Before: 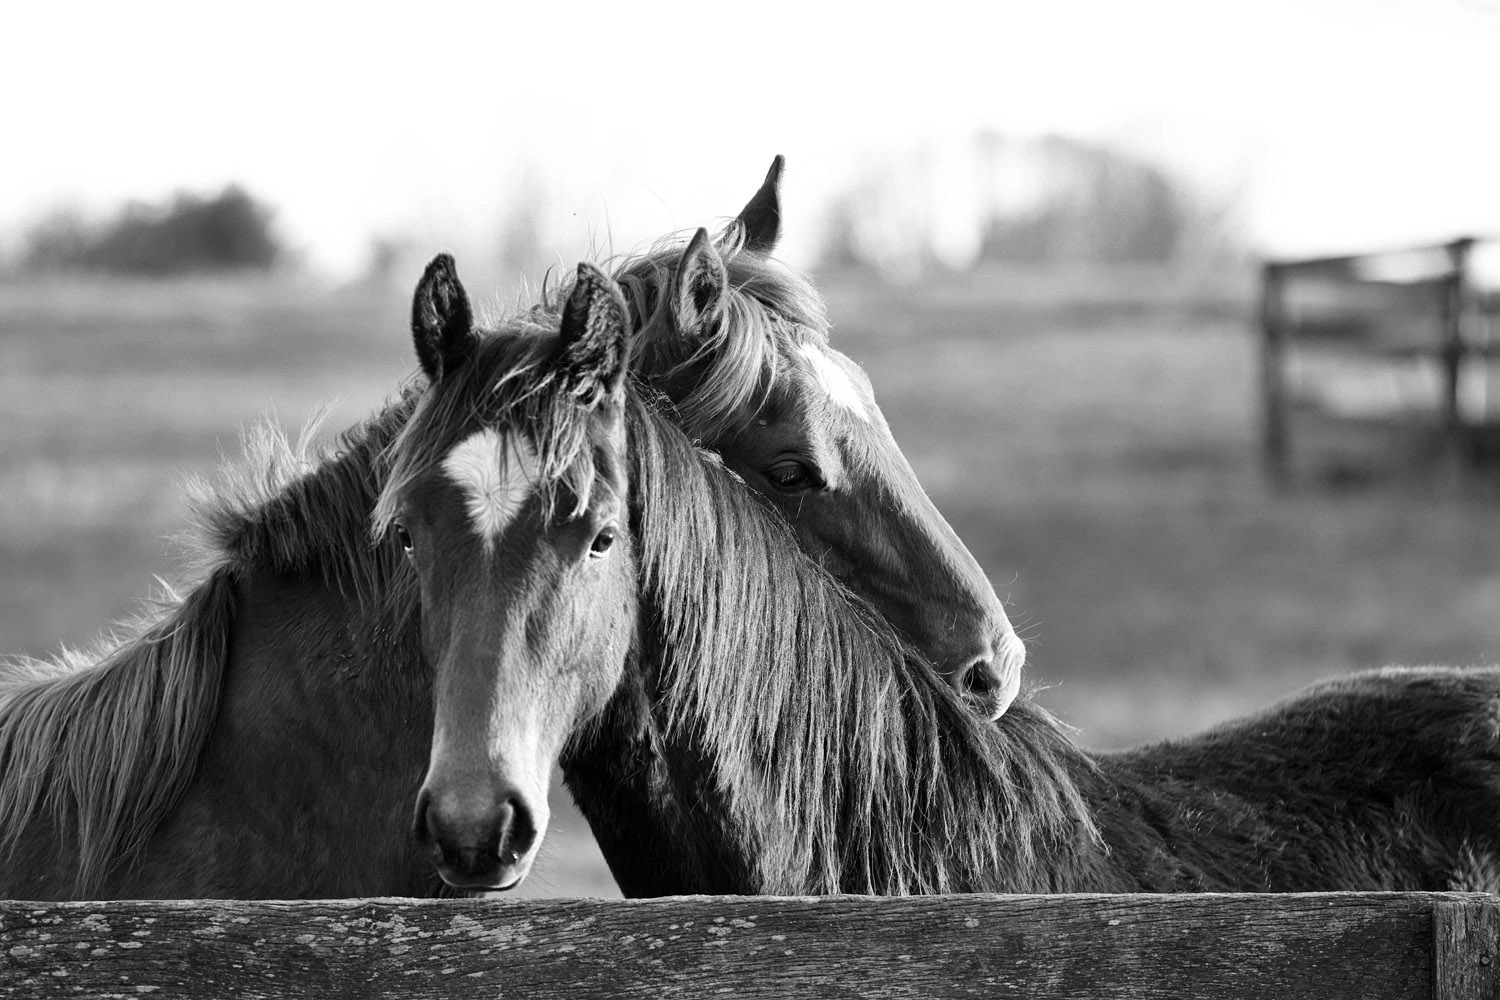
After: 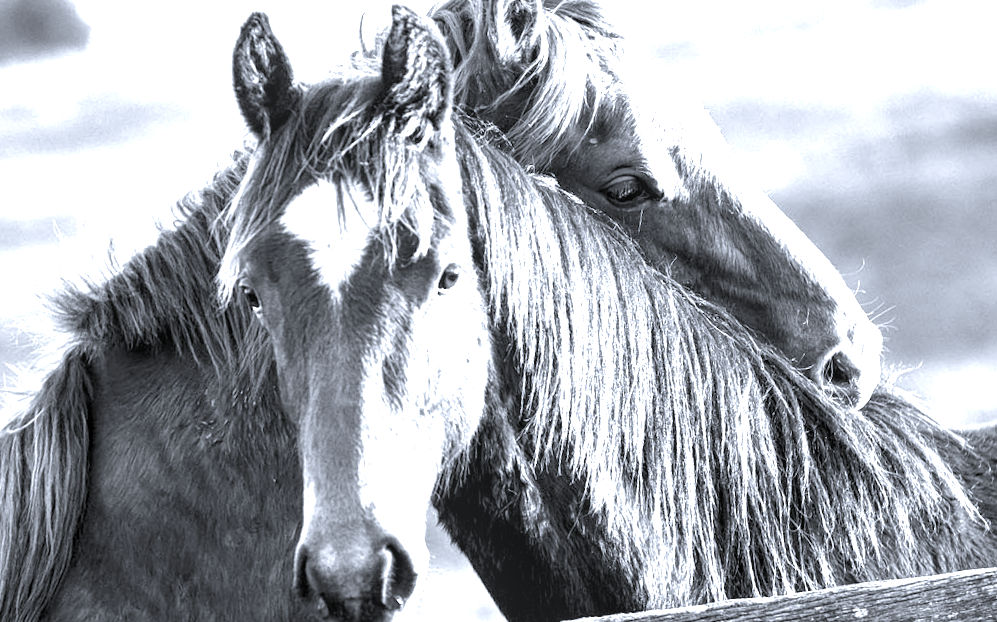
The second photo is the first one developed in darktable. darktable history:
exposure: black level correction 0.001, exposure 1.3 EV, compensate highlight preservation false
velvia: on, module defaults
color balance rgb: perceptual saturation grading › global saturation 20%, perceptual saturation grading › highlights -50%, perceptual saturation grading › shadows 30%, perceptual brilliance grading › global brilliance 10%, perceptual brilliance grading › shadows 15%
tone equalizer: on, module defaults
local contrast: on, module defaults
color correction: highlights a* -0.772, highlights b* -8.92
rotate and perspective: rotation -6.83°, automatic cropping off
crop: left 13.312%, top 31.28%, right 24.627%, bottom 15.582%
